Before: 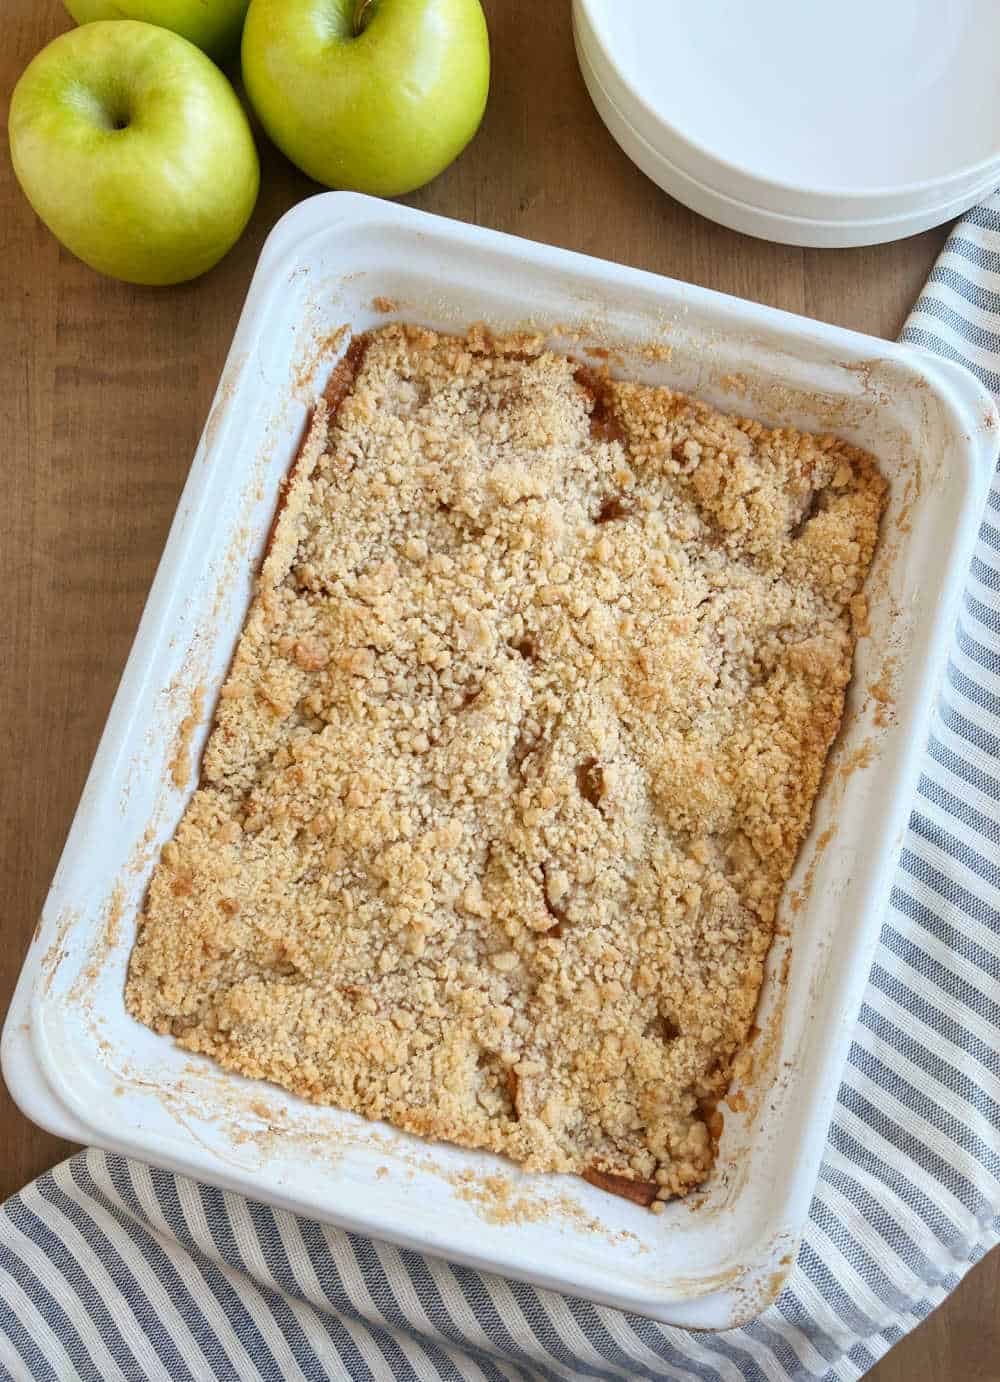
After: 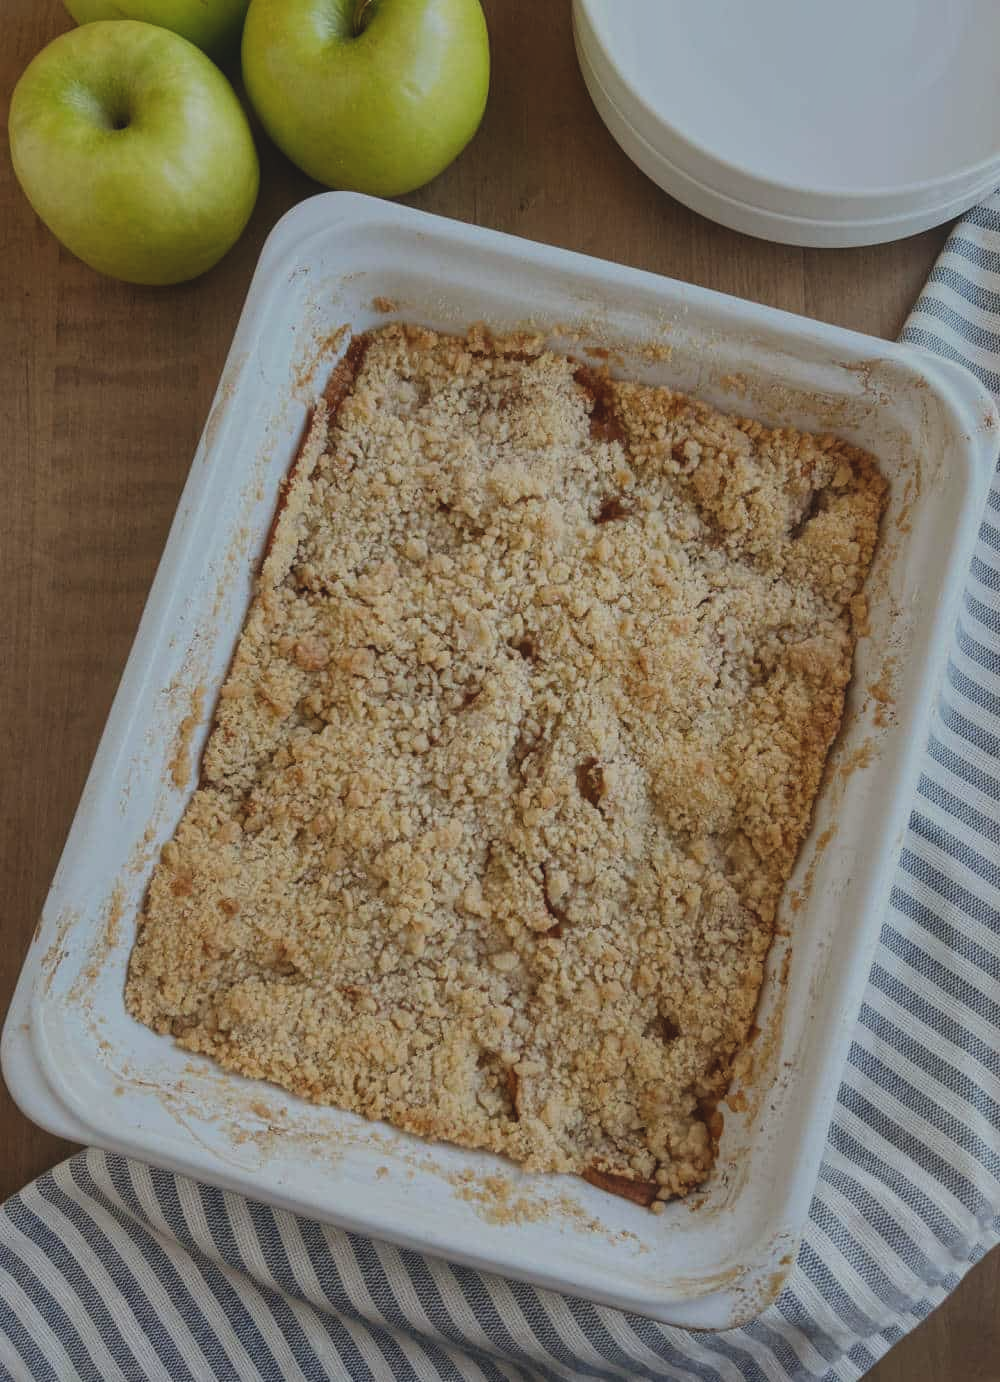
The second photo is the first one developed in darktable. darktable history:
local contrast: detail 110%
exposure: black level correction -0.016, exposure -1.018 EV, compensate highlight preservation false
